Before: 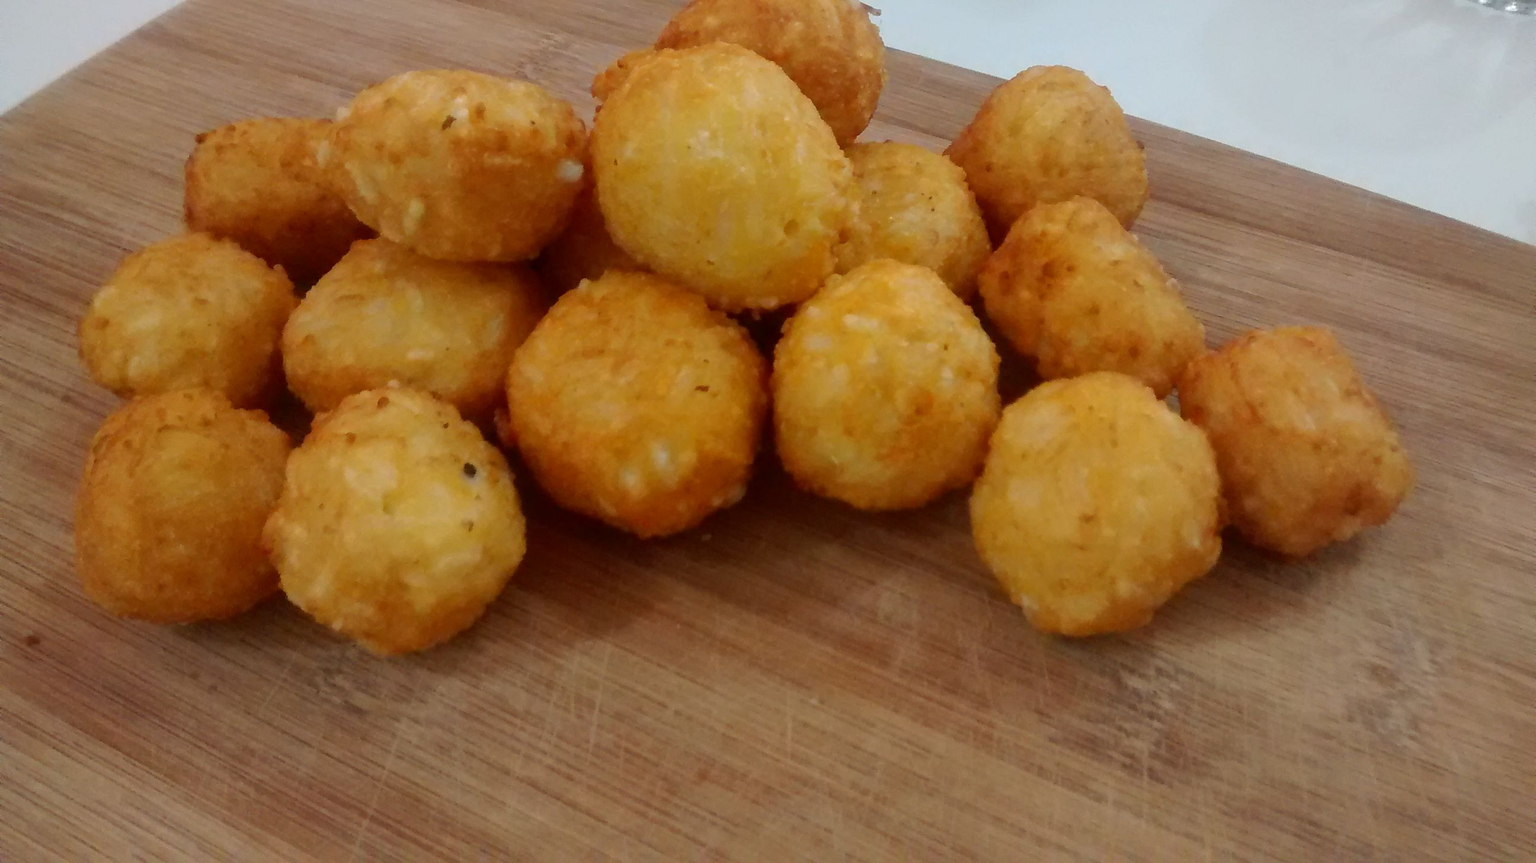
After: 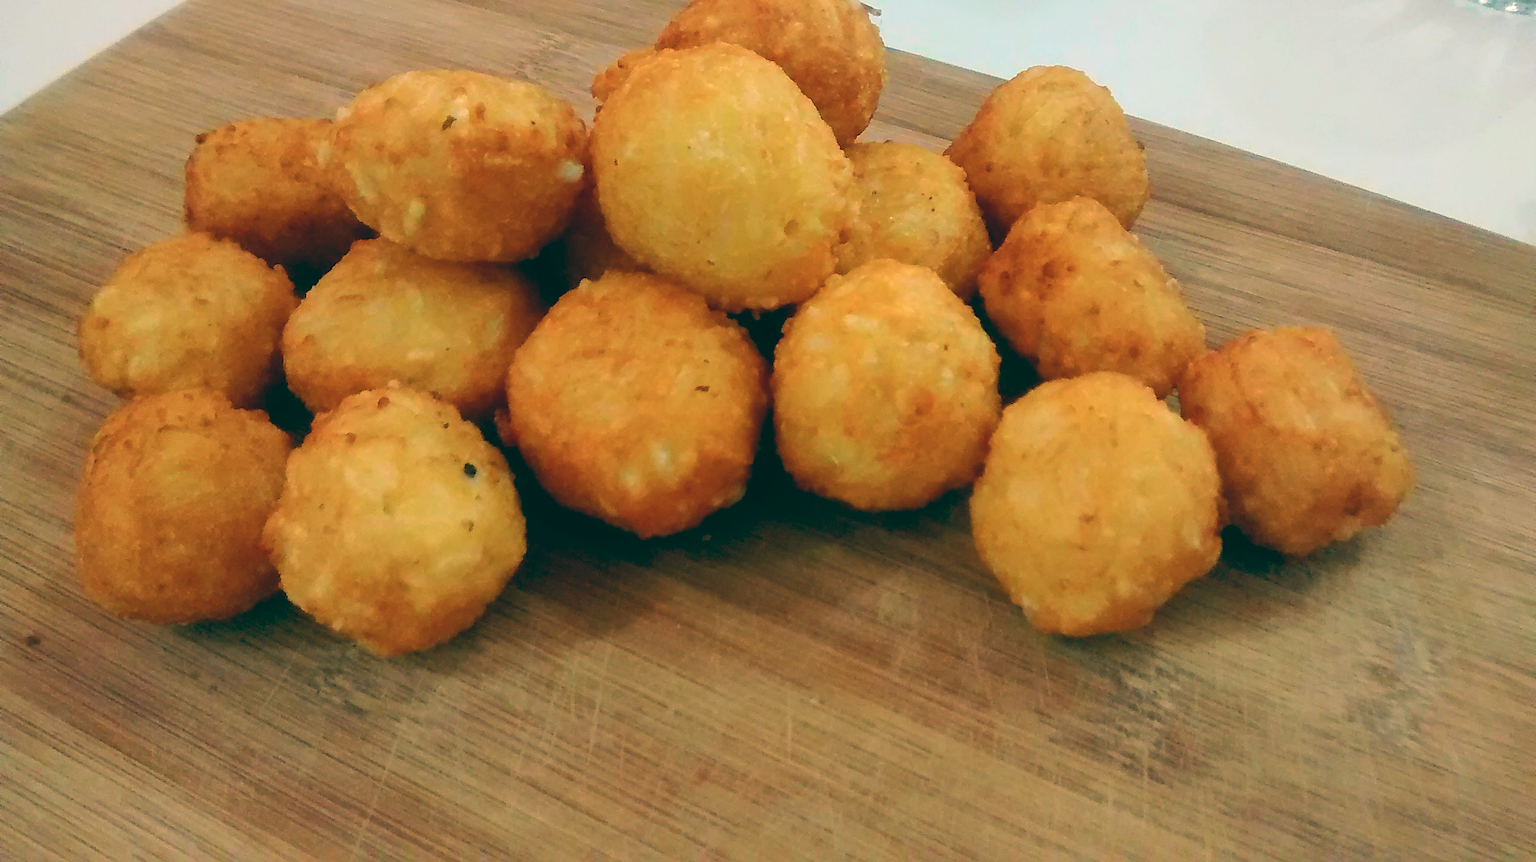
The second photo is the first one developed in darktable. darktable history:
sharpen: on, module defaults
tone curve: curves: ch0 [(0, 0) (0.051, 0.047) (0.102, 0.099) (0.228, 0.262) (0.446, 0.527) (0.695, 0.778) (0.908, 0.946) (1, 1)]; ch1 [(0, 0) (0.339, 0.298) (0.402, 0.363) (0.453, 0.413) (0.485, 0.469) (0.494, 0.493) (0.504, 0.501) (0.525, 0.533) (0.563, 0.591) (0.597, 0.631) (1, 1)]; ch2 [(0, 0) (0.48, 0.48) (0.504, 0.5) (0.539, 0.554) (0.59, 0.628) (0.642, 0.682) (0.824, 0.815) (1, 1)], color space Lab, independent channels, preserve colors none
color balance: lift [1.005, 0.99, 1.007, 1.01], gamma [1, 0.979, 1.011, 1.021], gain [0.923, 1.098, 1.025, 0.902], input saturation 90.45%, contrast 7.73%, output saturation 105.91%
